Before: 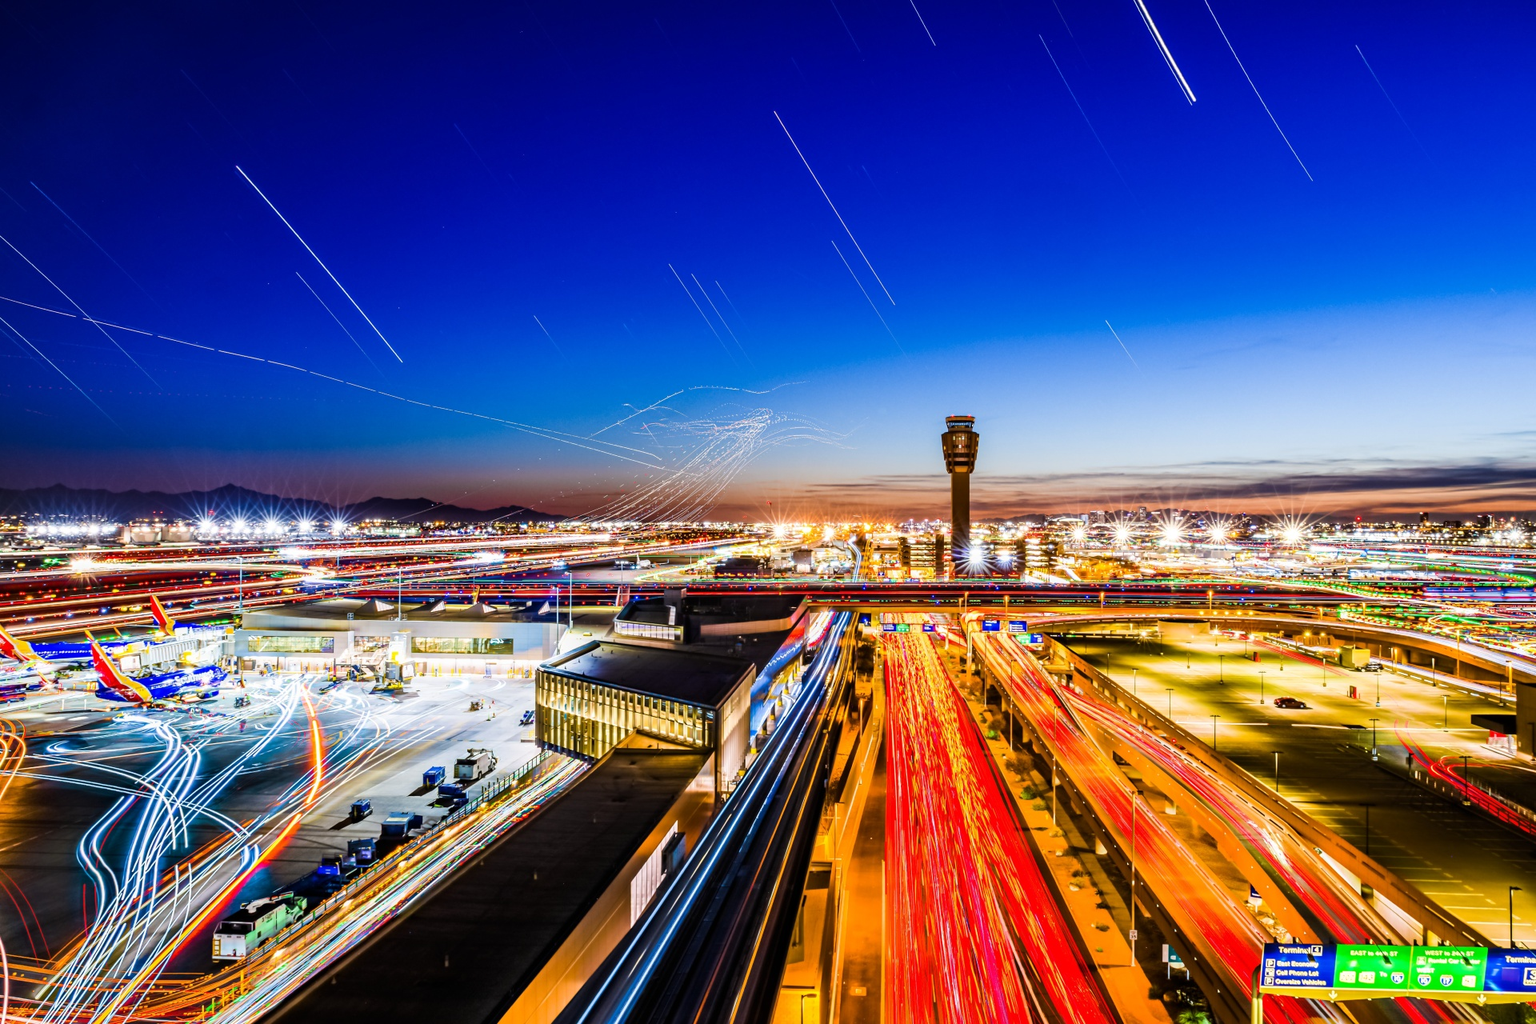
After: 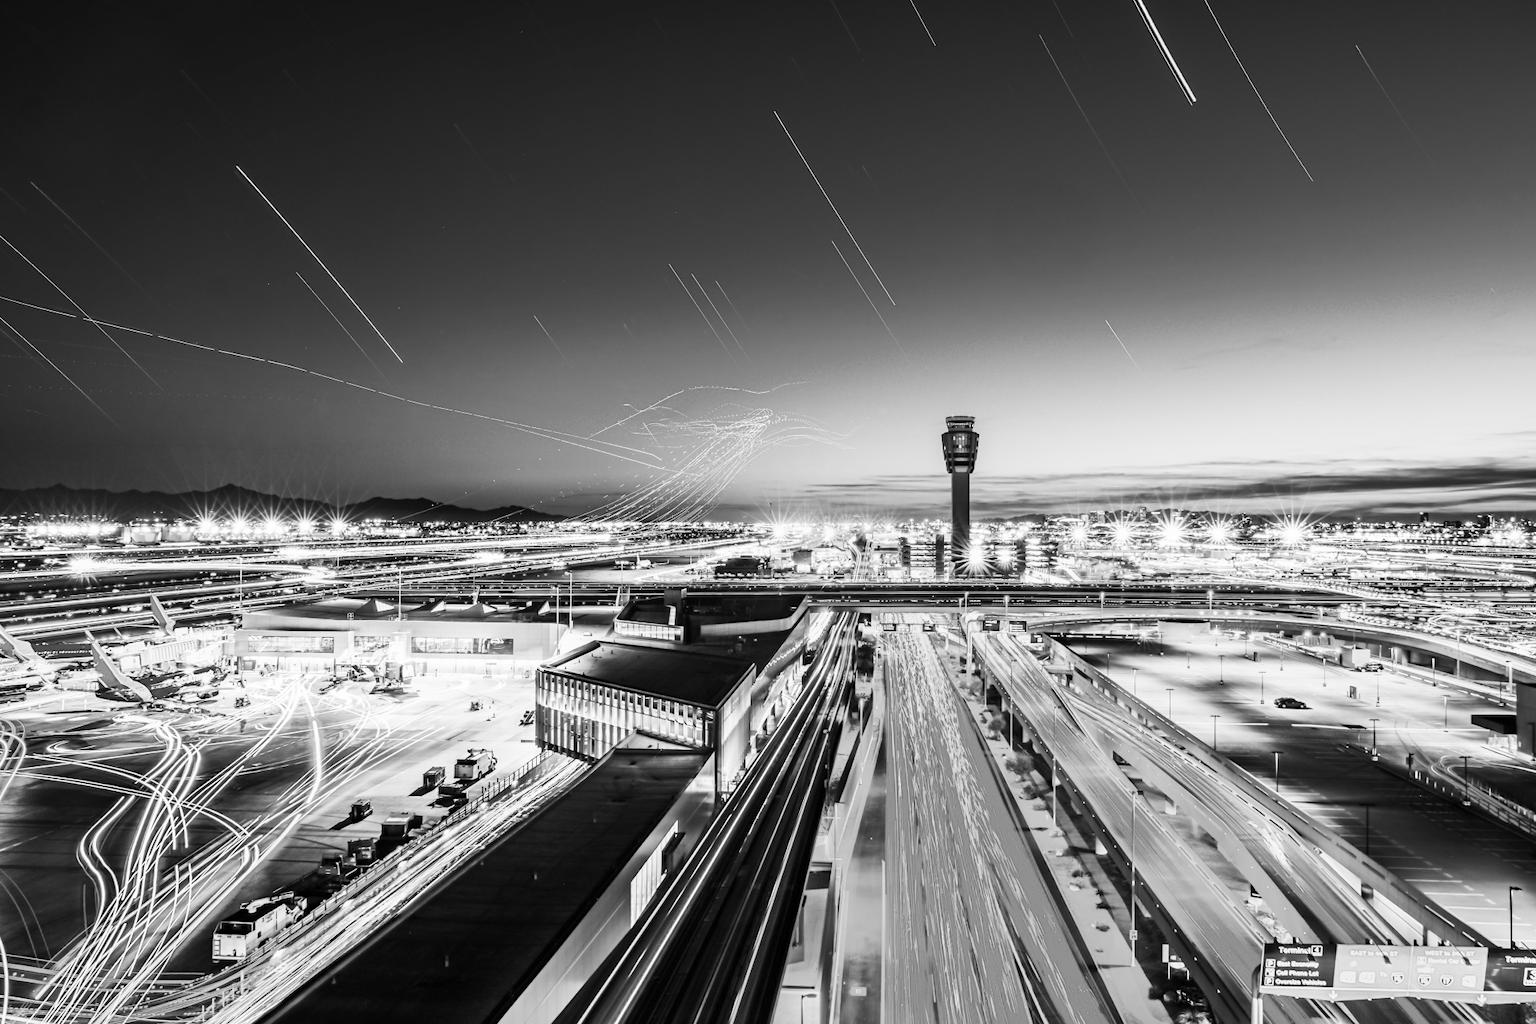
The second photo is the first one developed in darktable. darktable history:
contrast brightness saturation: contrast 0.2, brightness 0.16, saturation 0.22
monochrome: on, module defaults
